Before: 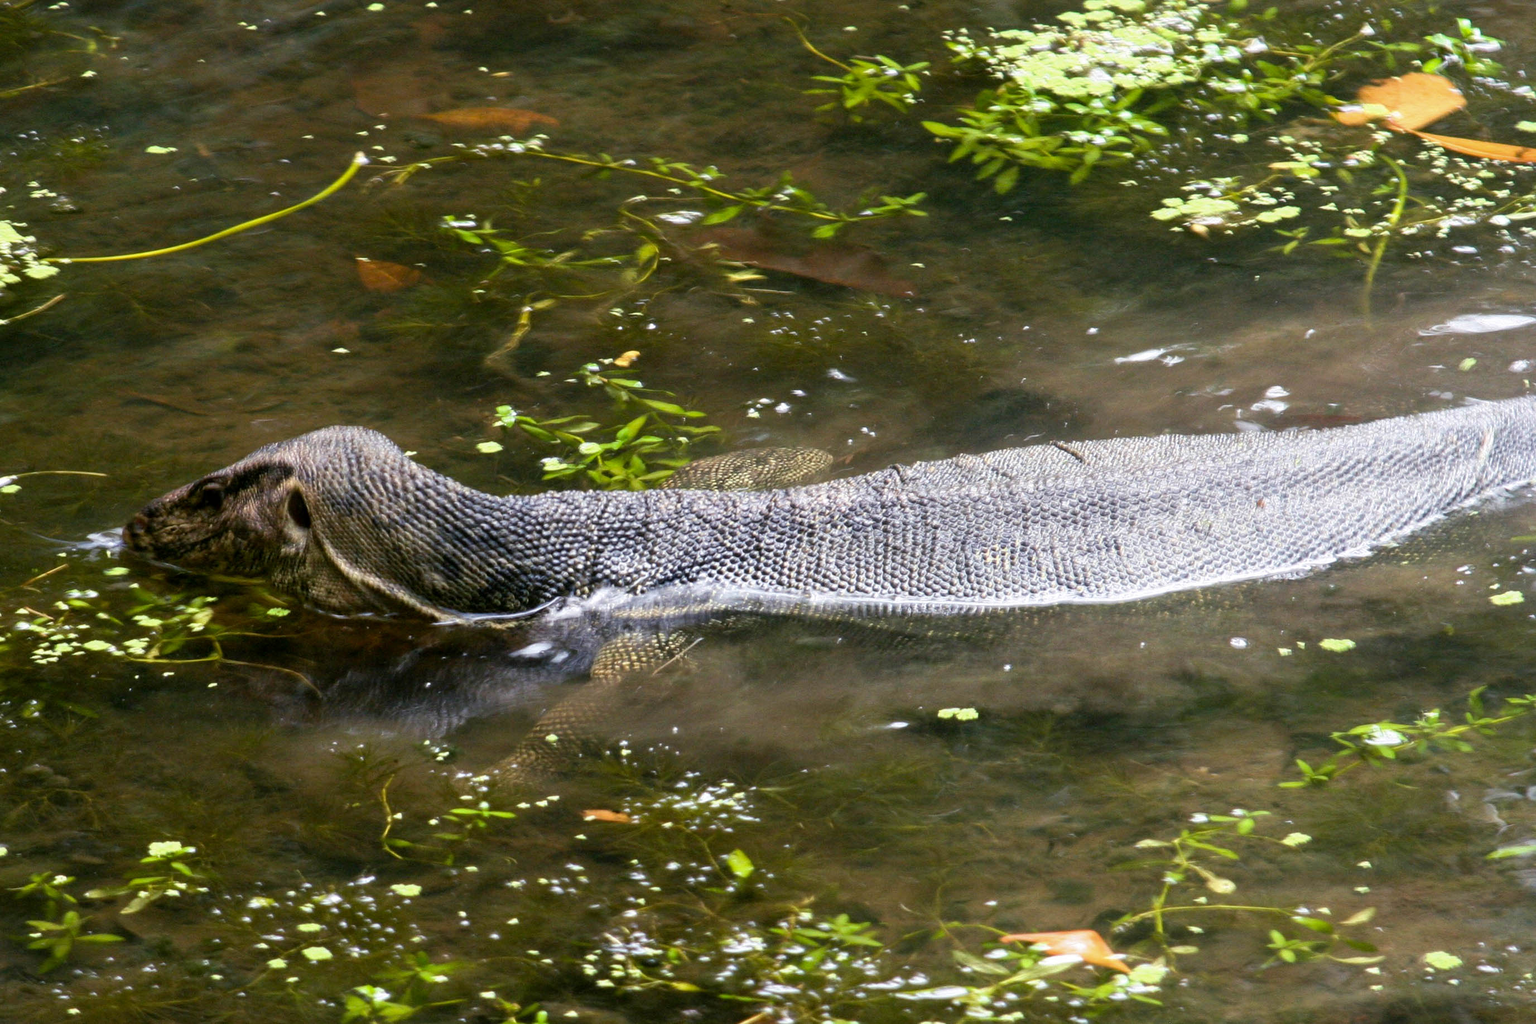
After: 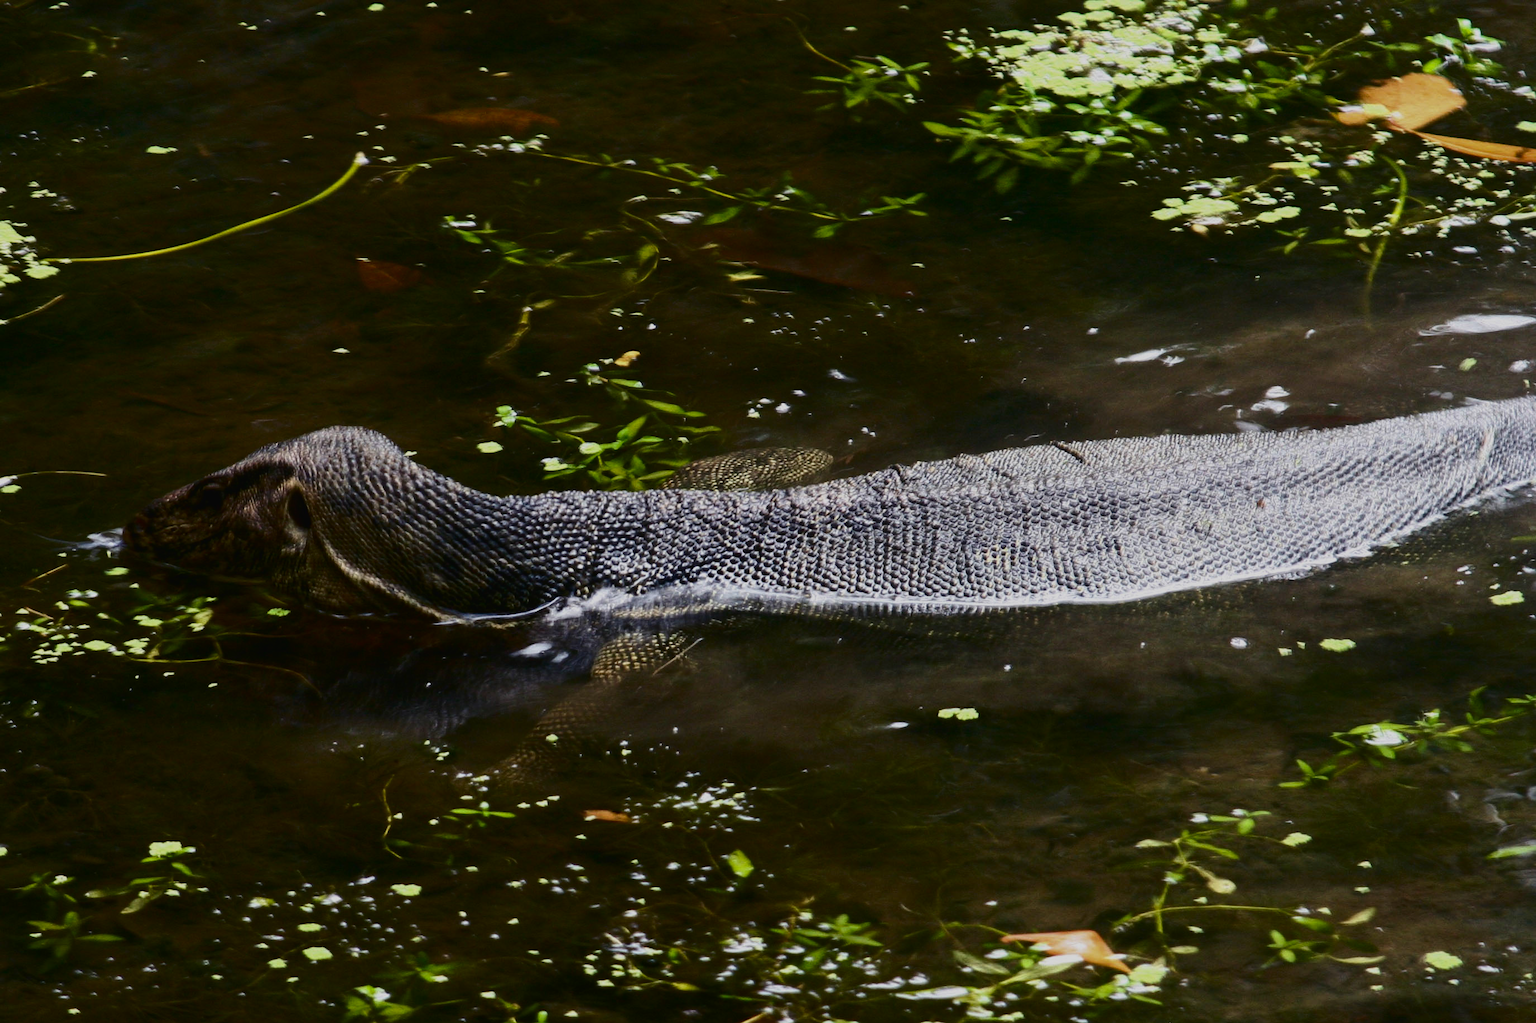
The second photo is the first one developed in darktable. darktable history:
contrast brightness saturation: contrast 0.331, brightness -0.07, saturation 0.166
exposure: black level correction -0.017, exposure -1.016 EV, compensate highlight preservation false
